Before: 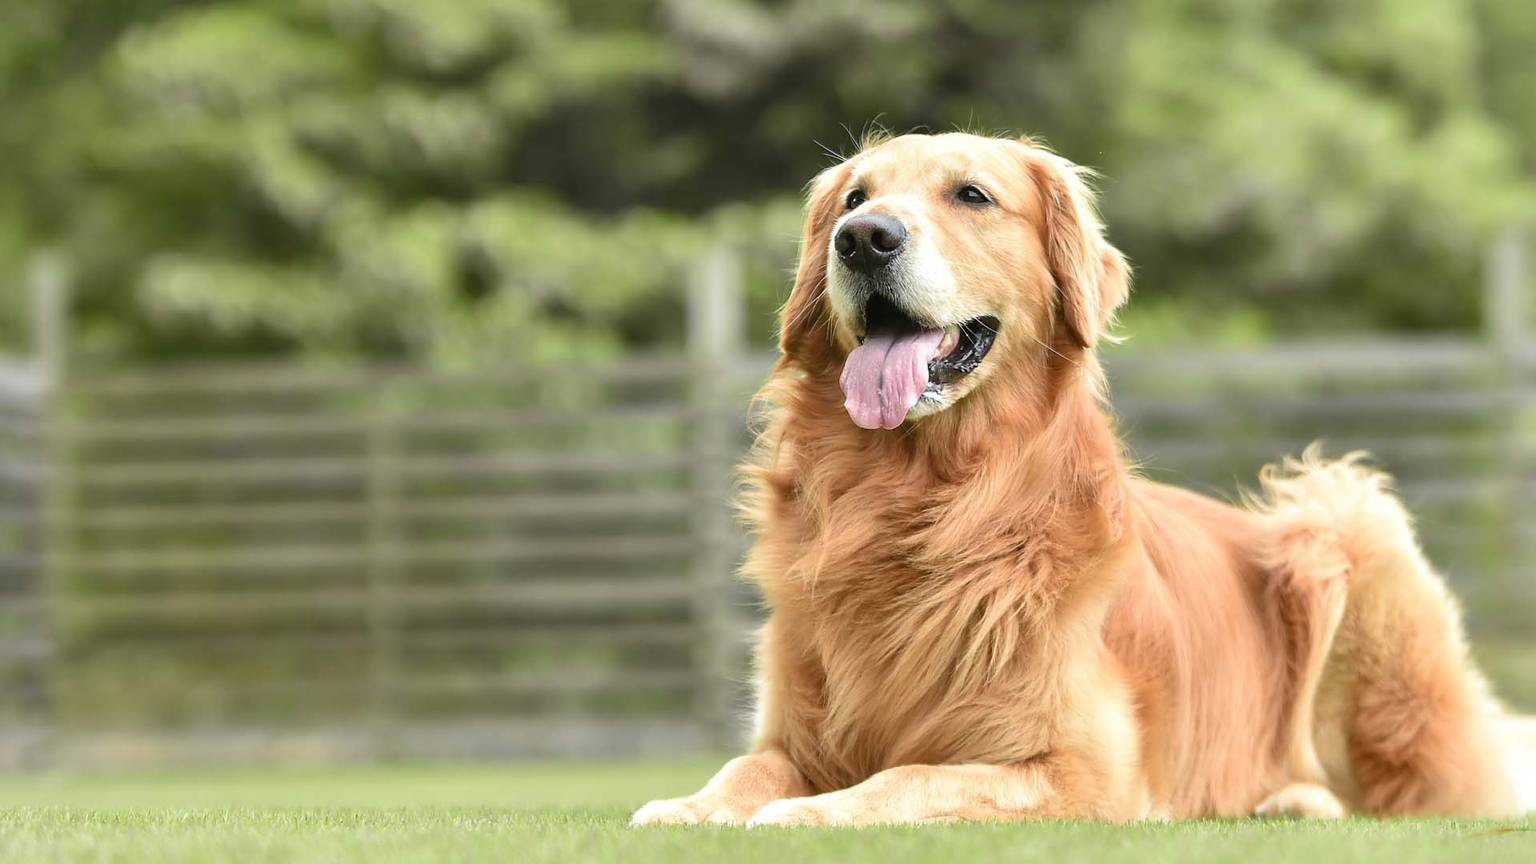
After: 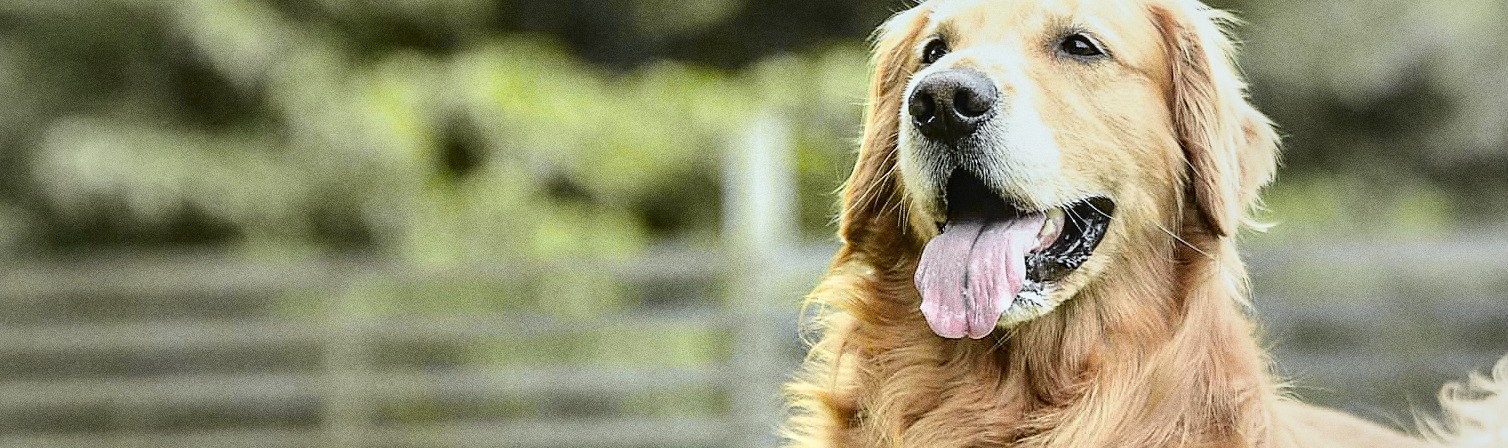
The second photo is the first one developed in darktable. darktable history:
grain: coarseness 0.09 ISO, strength 40%
local contrast: on, module defaults
tone curve: curves: ch0 [(0, 0) (0.136, 0.071) (0.346, 0.366) (0.489, 0.573) (0.66, 0.748) (0.858, 0.926) (1, 0.977)]; ch1 [(0, 0) (0.353, 0.344) (0.45, 0.46) (0.498, 0.498) (0.521, 0.512) (0.563, 0.559) (0.592, 0.605) (0.641, 0.673) (1, 1)]; ch2 [(0, 0) (0.333, 0.346) (0.375, 0.375) (0.424, 0.43) (0.476, 0.492) (0.502, 0.502) (0.524, 0.531) (0.579, 0.61) (0.612, 0.644) (0.641, 0.722) (1, 1)], color space Lab, independent channels, preserve colors none
white balance: red 0.925, blue 1.046
vignetting: fall-off start 18.21%, fall-off radius 137.95%, brightness -0.207, center (-0.078, 0.066), width/height ratio 0.62, shape 0.59
sharpen: on, module defaults
crop: left 7.036%, top 18.398%, right 14.379%, bottom 40.043%
